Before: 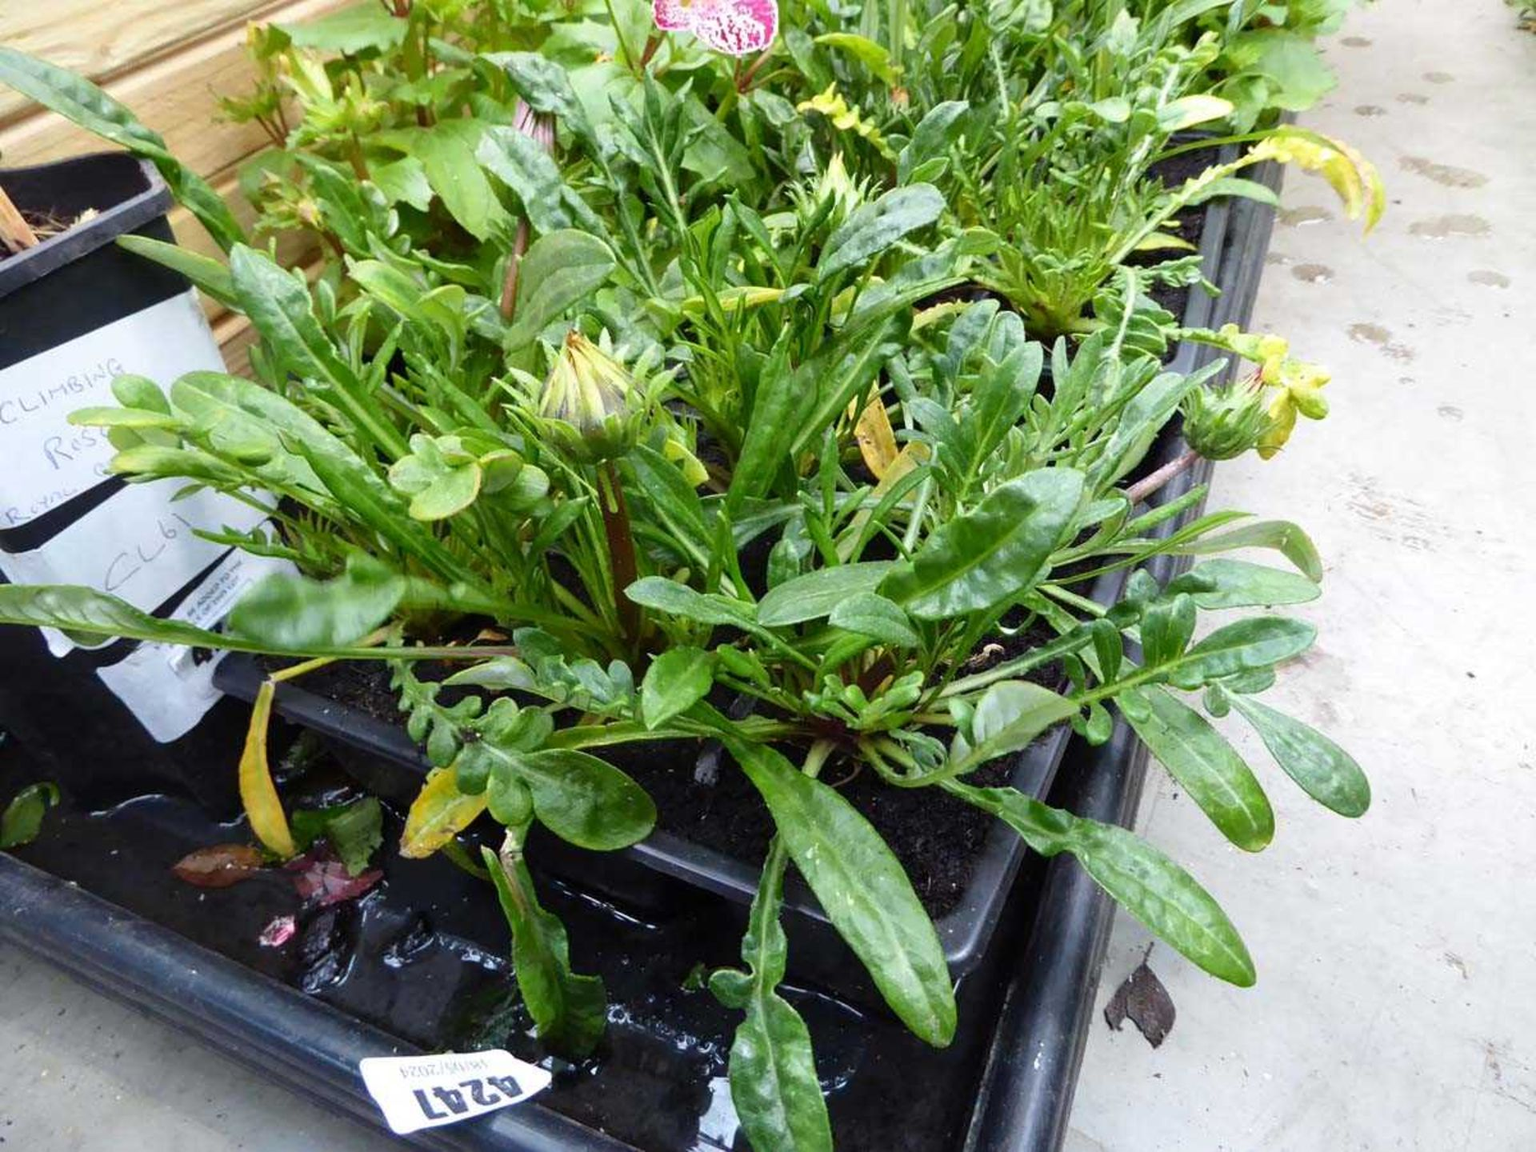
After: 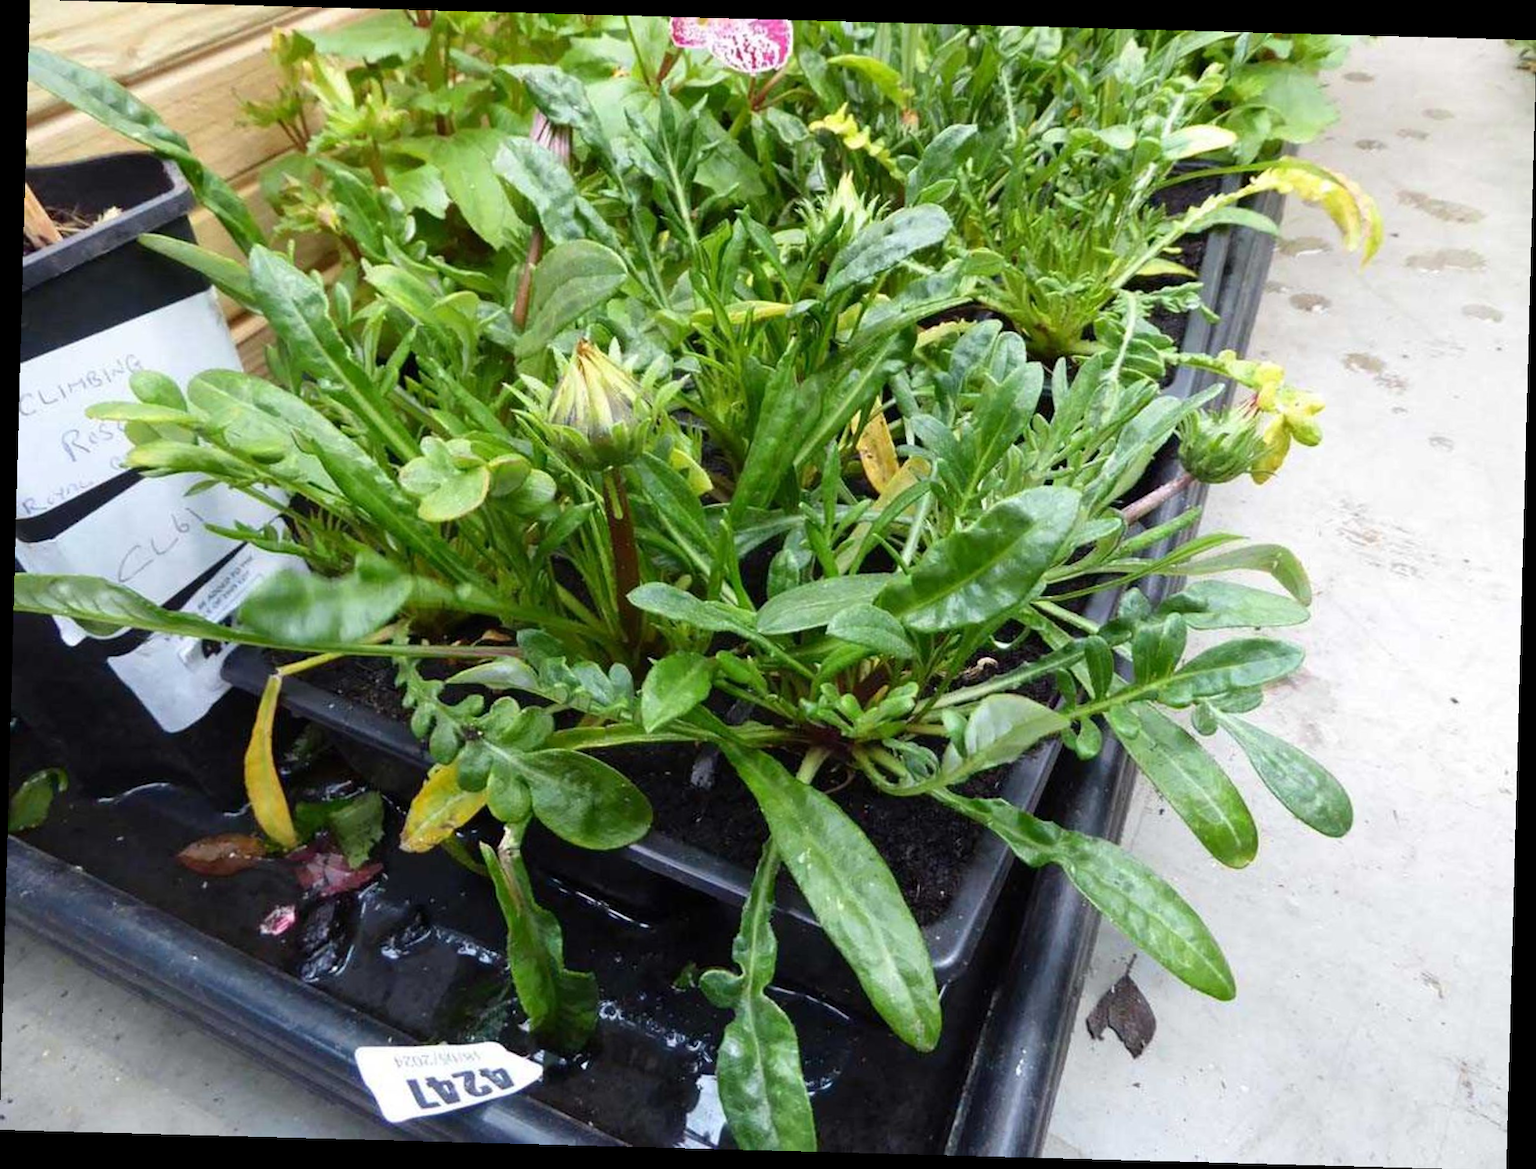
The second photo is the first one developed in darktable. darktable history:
crop and rotate: angle -1.54°
